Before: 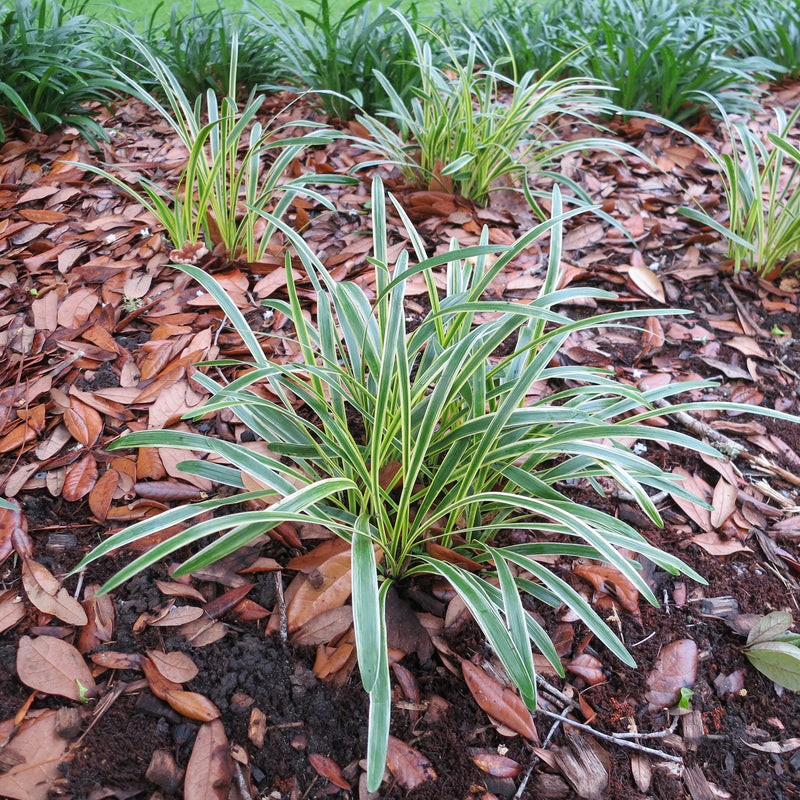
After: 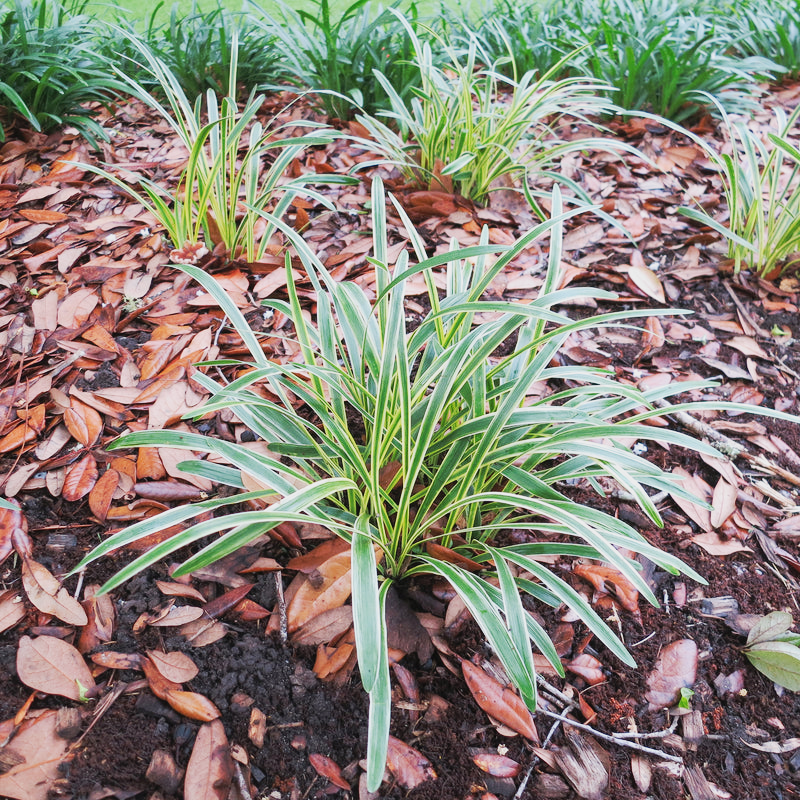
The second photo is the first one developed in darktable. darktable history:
tone curve: curves: ch0 [(0, 0.026) (0.181, 0.223) (0.405, 0.46) (0.456, 0.528) (0.634, 0.728) (0.877, 0.89) (0.984, 0.935)]; ch1 [(0, 0) (0.443, 0.43) (0.492, 0.488) (0.566, 0.579) (0.595, 0.625) (0.65, 0.657) (0.696, 0.725) (1, 1)]; ch2 [(0, 0) (0.33, 0.301) (0.421, 0.443) (0.447, 0.489) (0.495, 0.494) (0.537, 0.57) (0.586, 0.591) (0.663, 0.686) (1, 1)], preserve colors none
